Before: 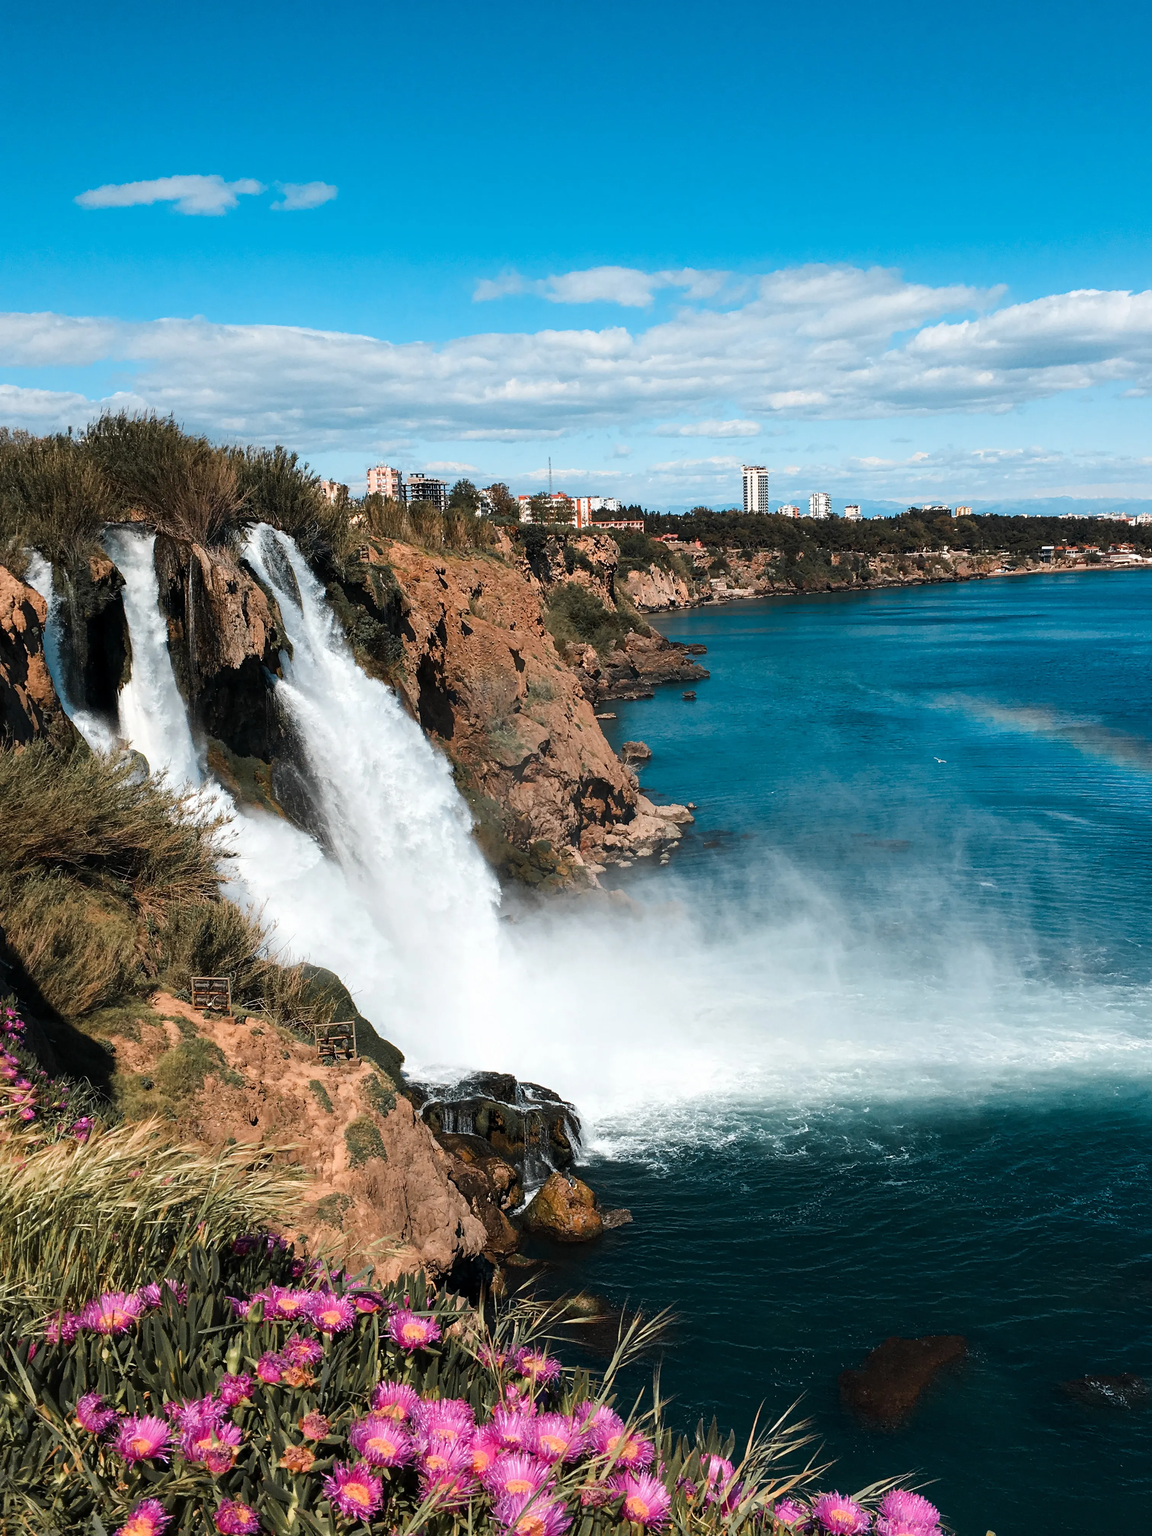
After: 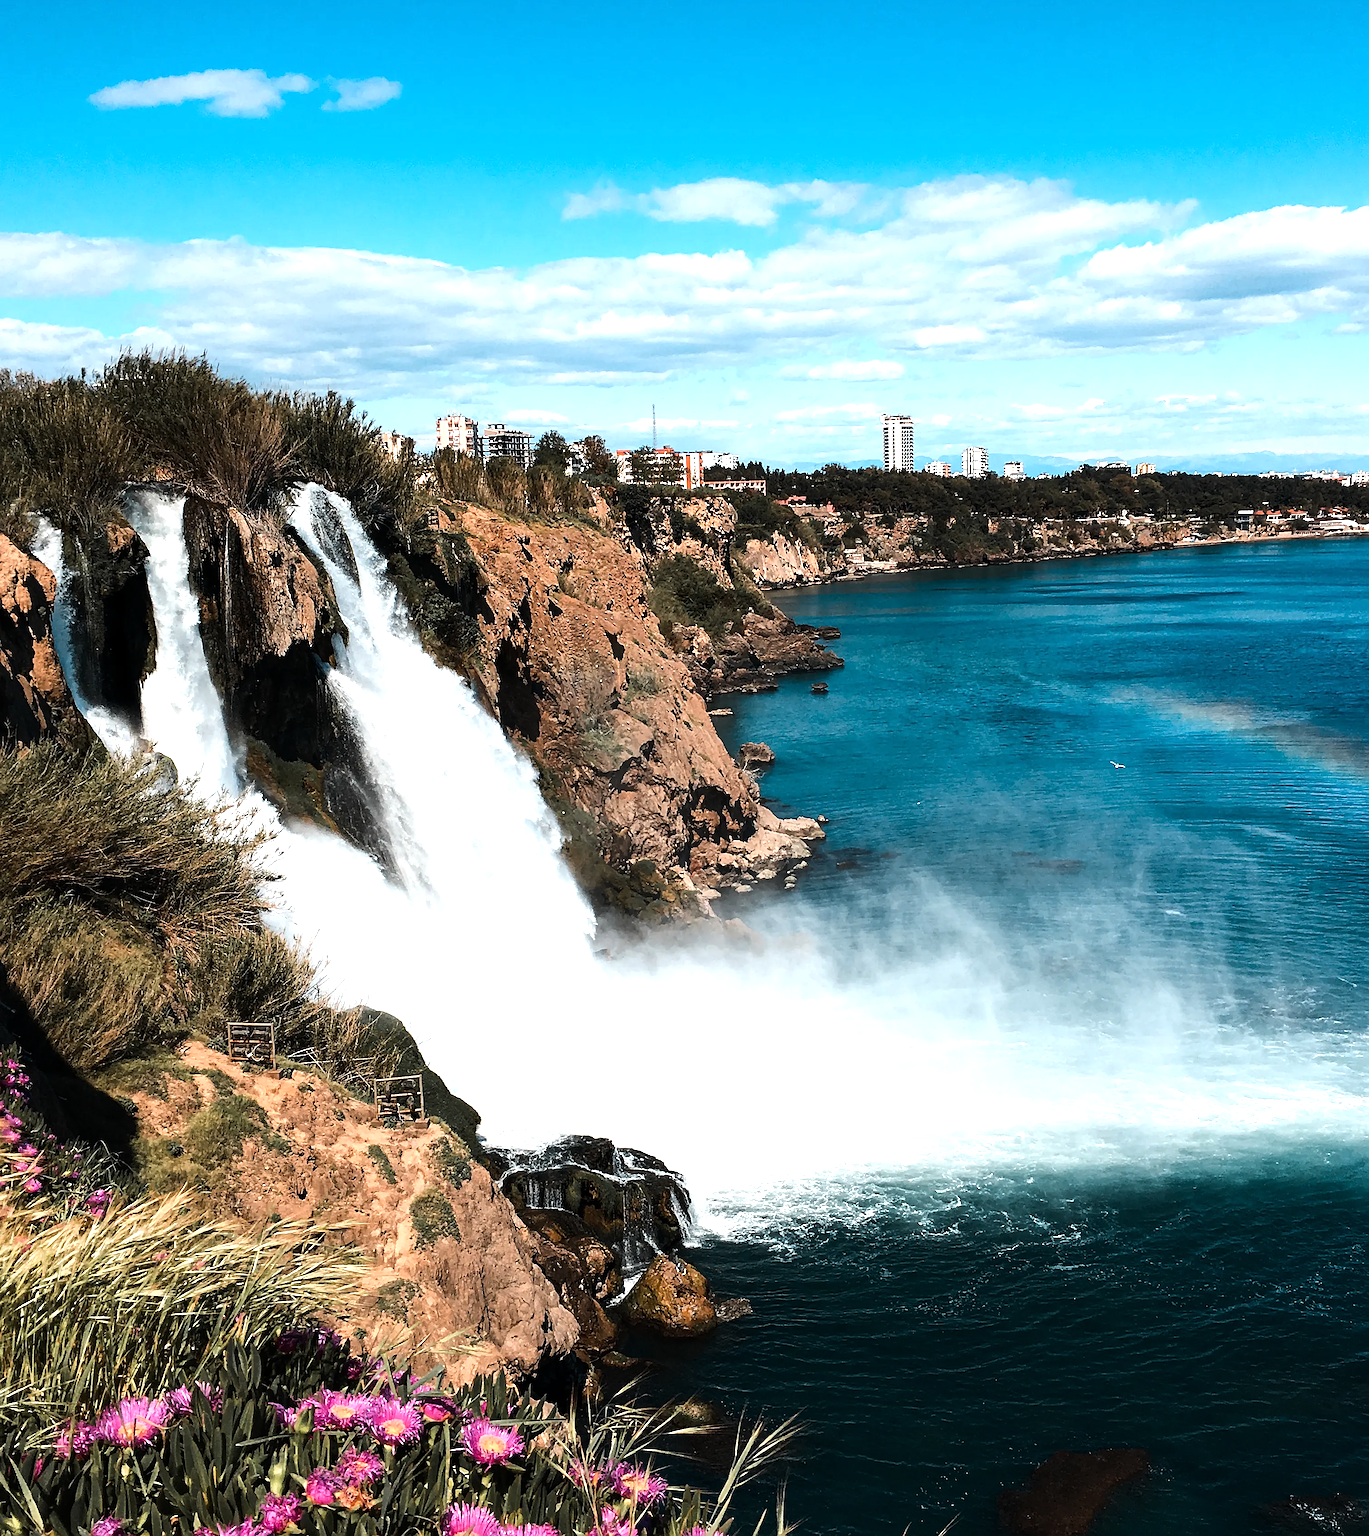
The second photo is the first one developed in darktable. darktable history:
crop: top 7.625%, bottom 8.027%
tone equalizer: -8 EV -0.75 EV, -7 EV -0.7 EV, -6 EV -0.6 EV, -5 EV -0.4 EV, -3 EV 0.4 EV, -2 EV 0.6 EV, -1 EV 0.7 EV, +0 EV 0.75 EV, edges refinement/feathering 500, mask exposure compensation -1.57 EV, preserve details no
sharpen: amount 0.478
